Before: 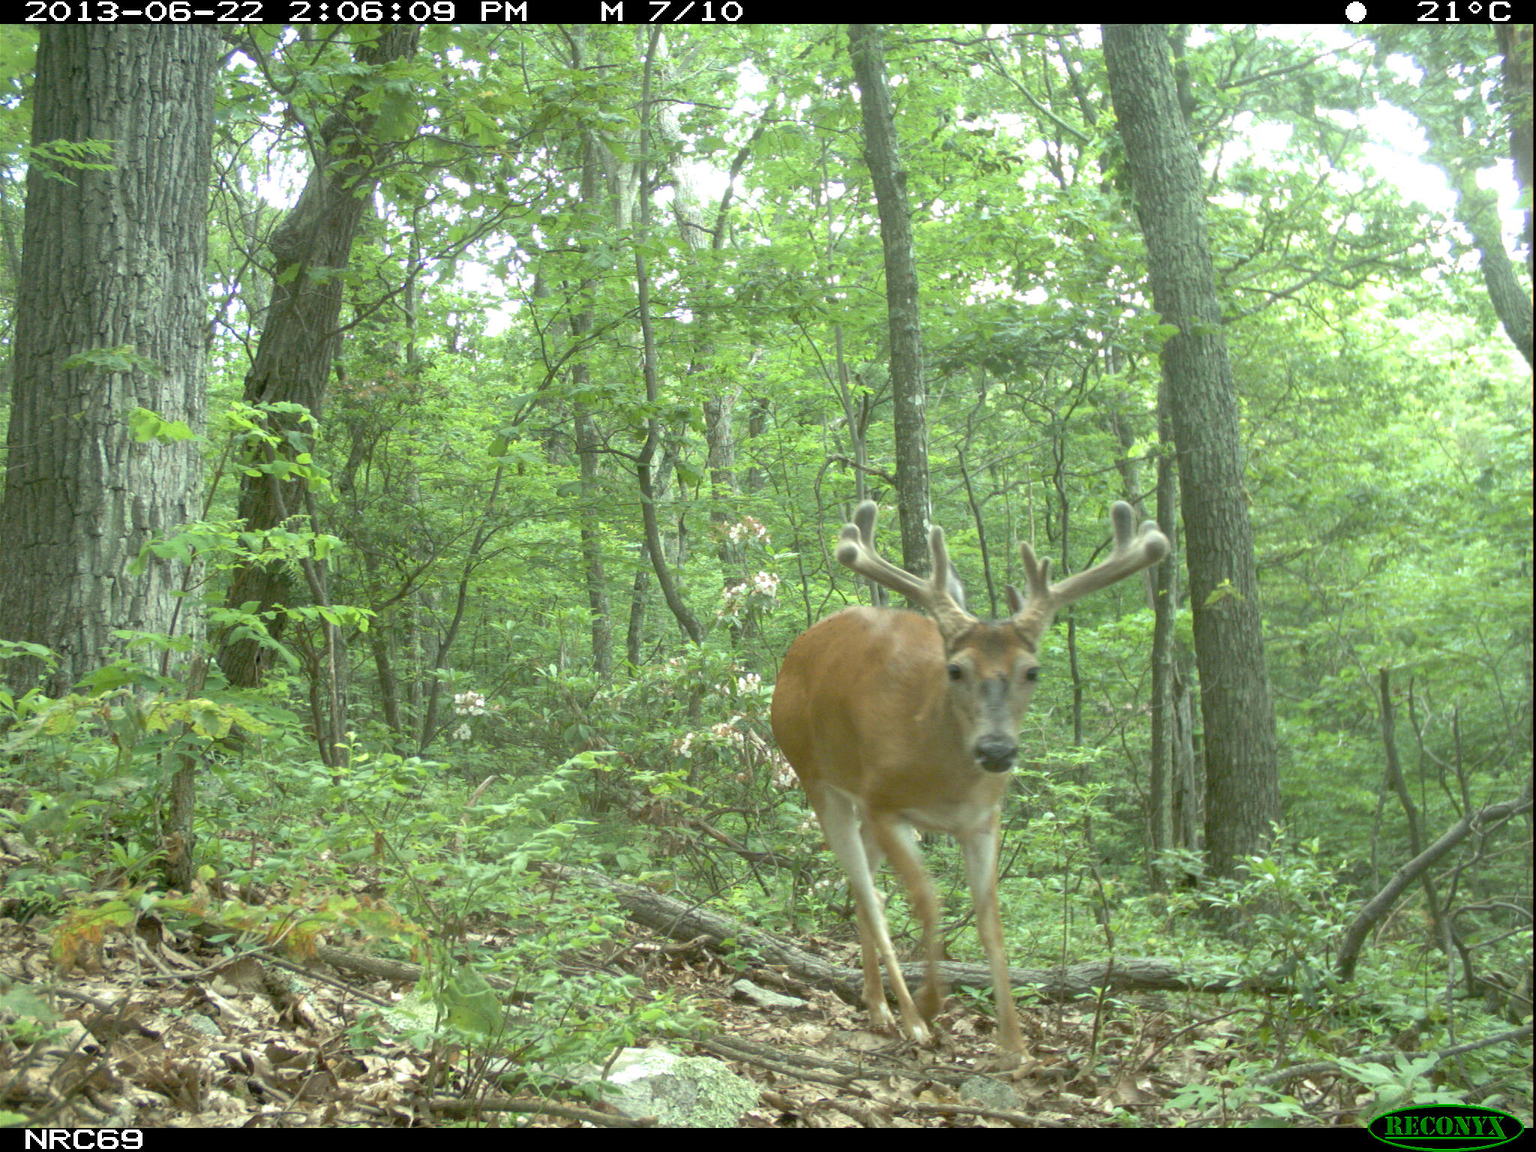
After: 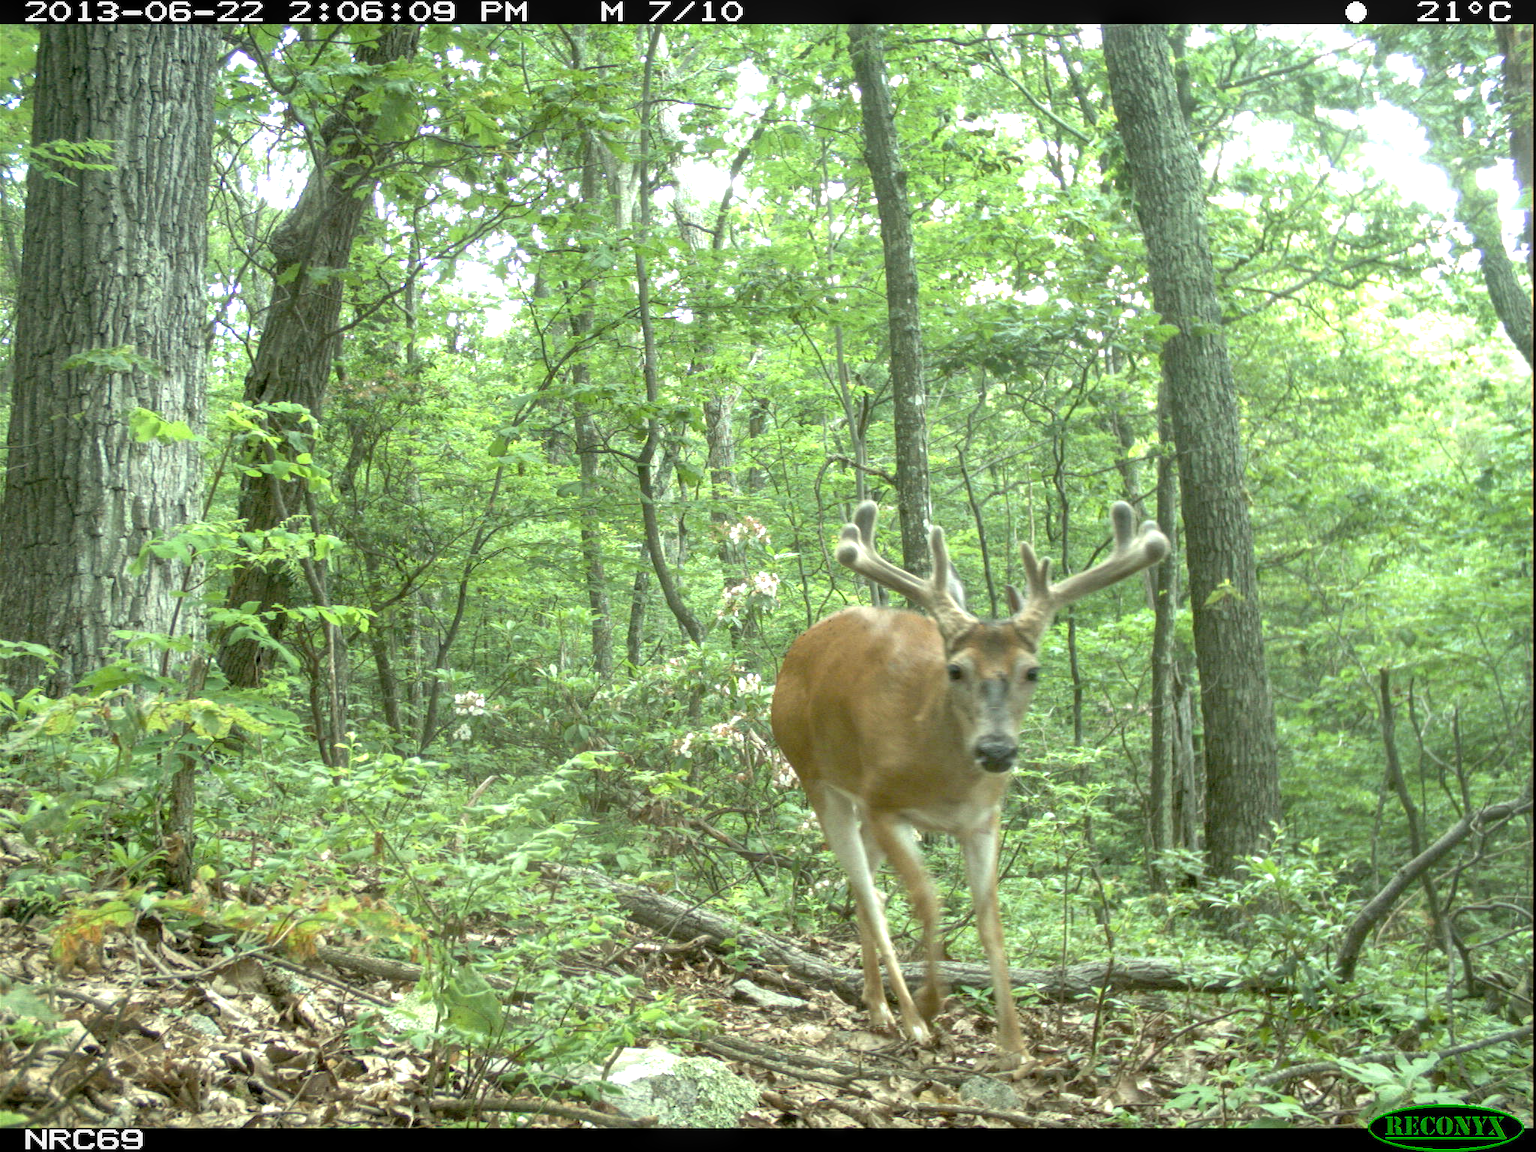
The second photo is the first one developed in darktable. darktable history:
tone equalizer: -8 EV -0.431 EV, -7 EV -0.406 EV, -6 EV -0.333 EV, -5 EV -0.252 EV, -3 EV 0.206 EV, -2 EV 0.333 EV, -1 EV 0.378 EV, +0 EV 0.418 EV, mask exposure compensation -0.488 EV
local contrast: detail 130%
